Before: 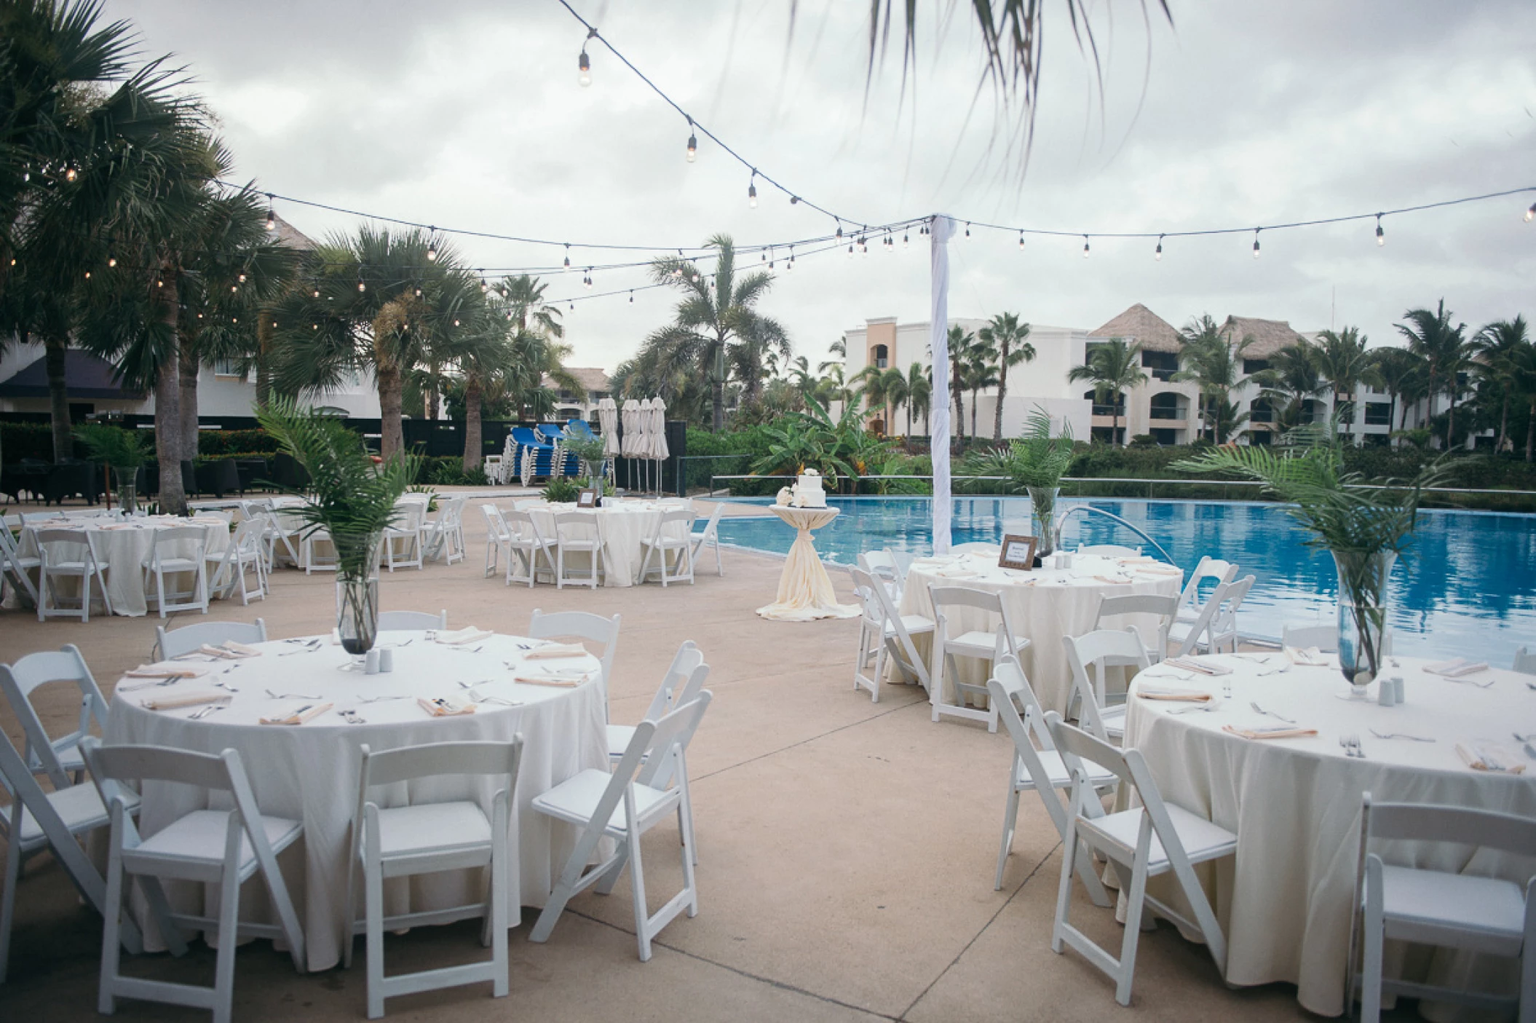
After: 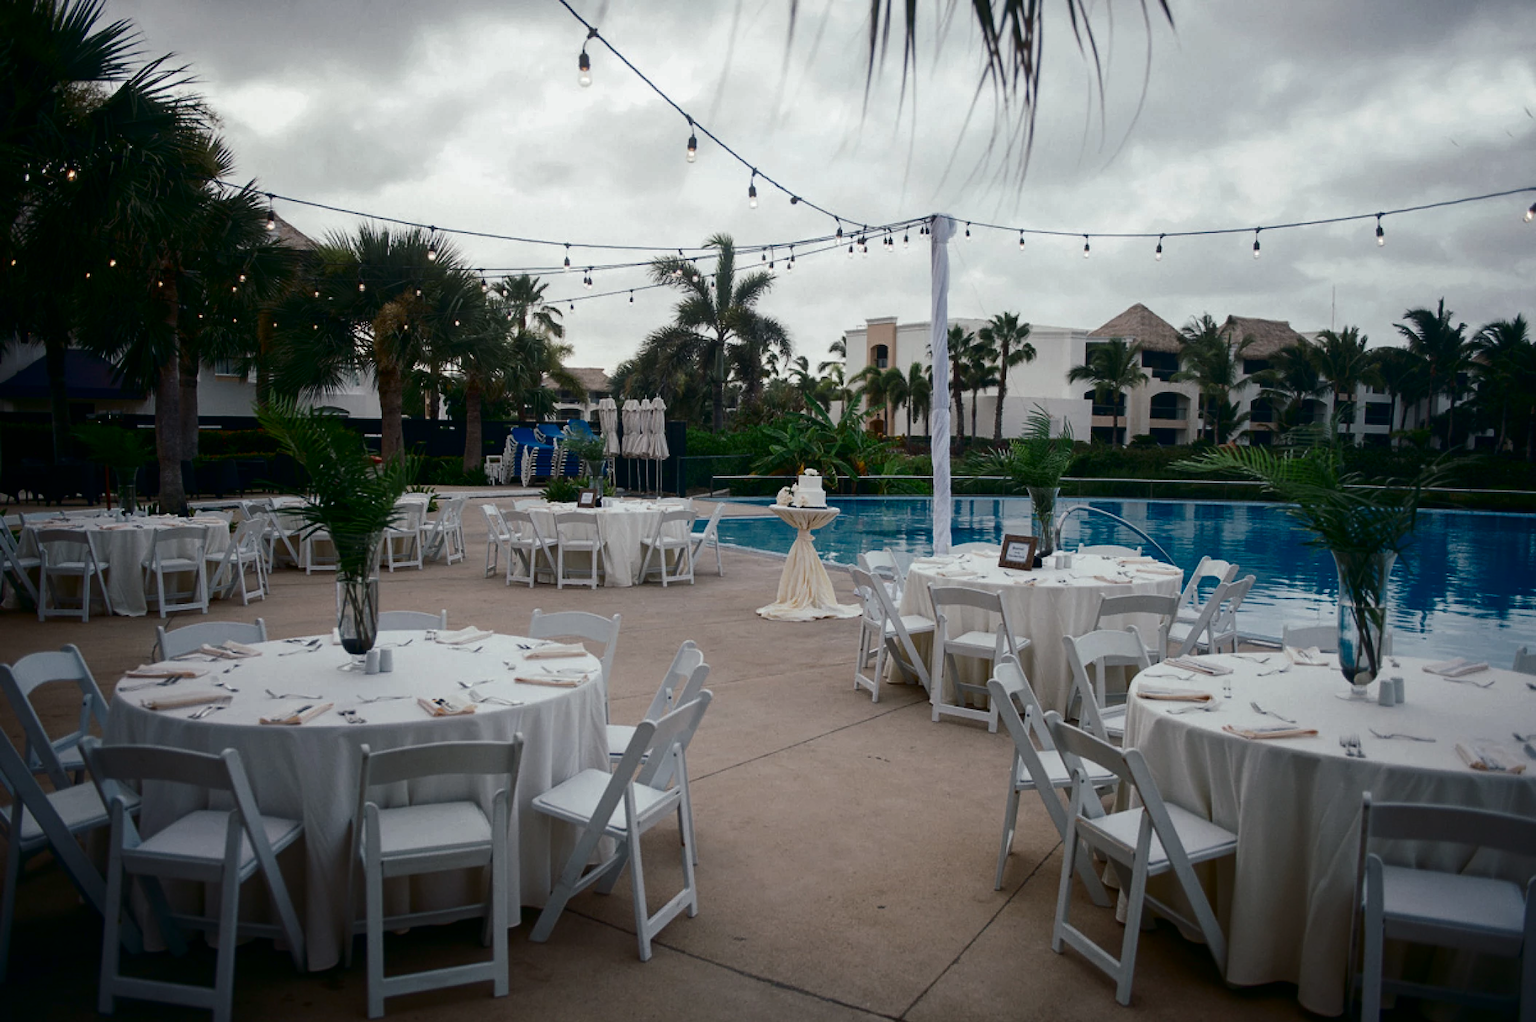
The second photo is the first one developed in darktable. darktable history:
contrast brightness saturation: brightness -0.534
